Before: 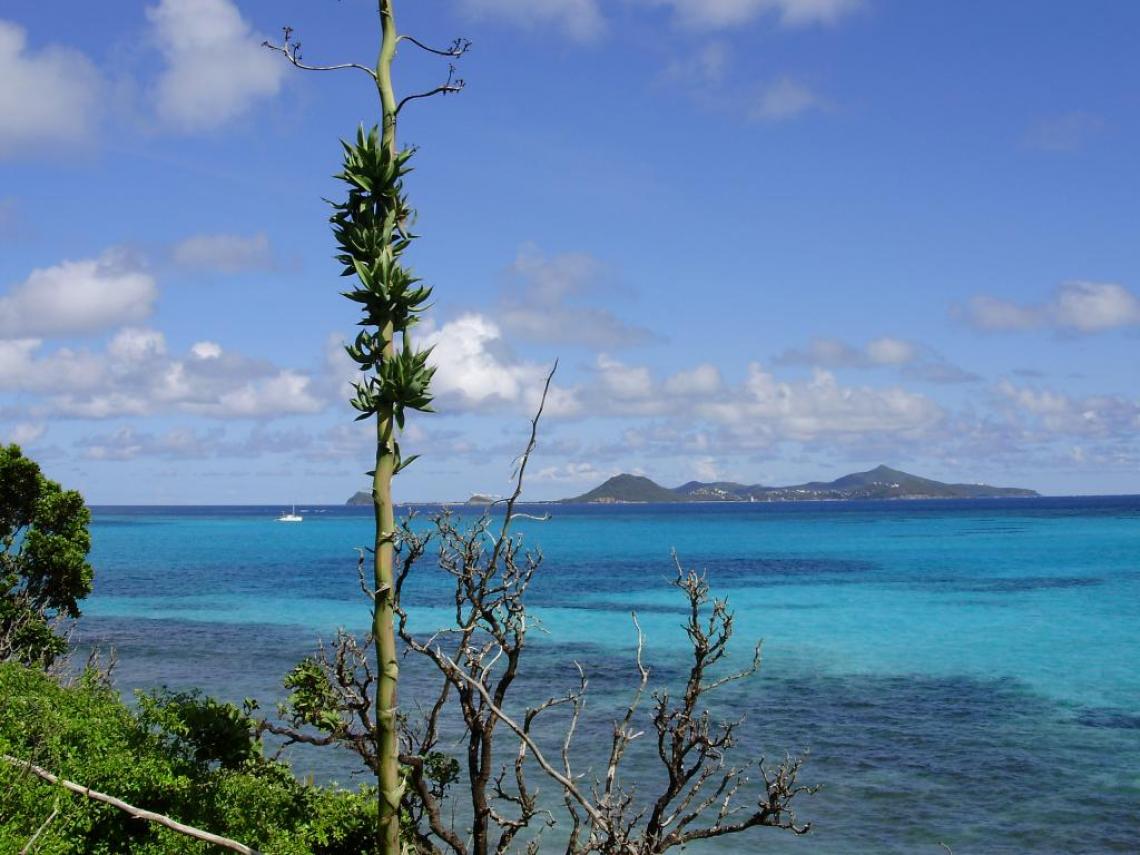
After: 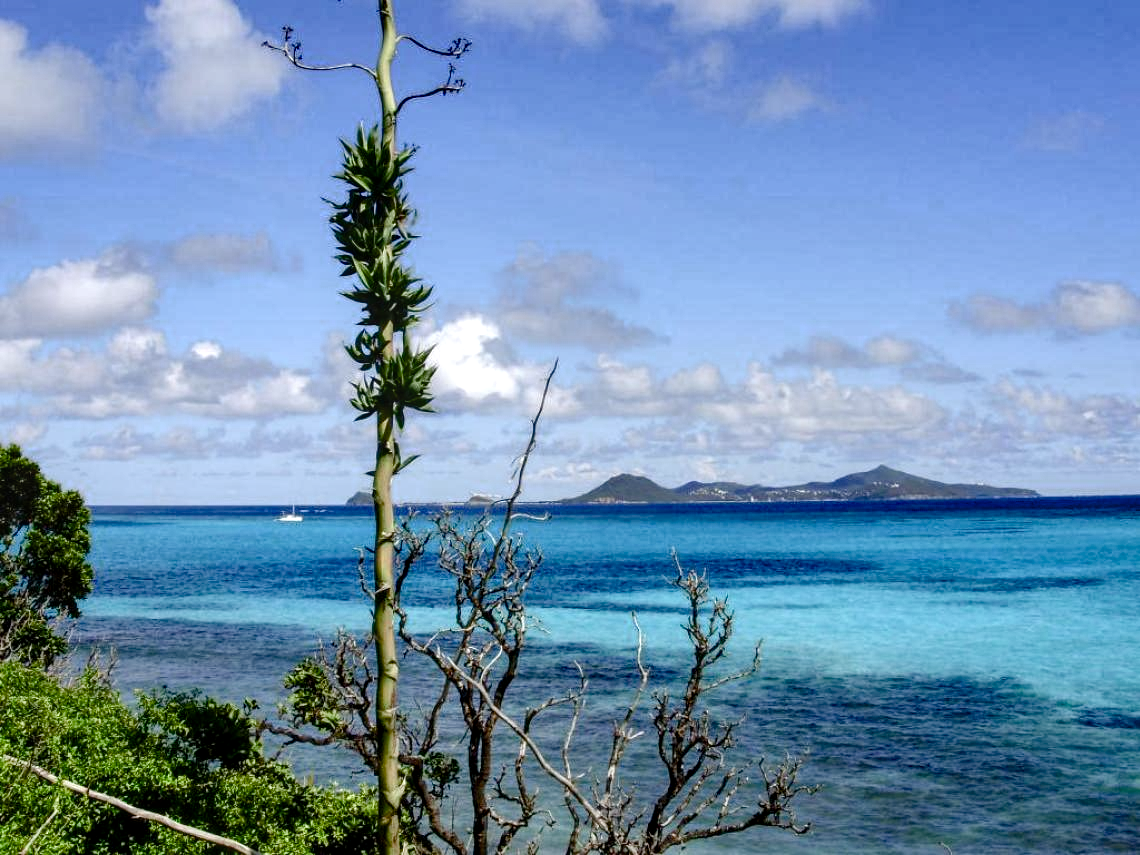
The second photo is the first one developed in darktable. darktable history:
tone equalizer: -8 EV -0.445 EV, -7 EV -0.404 EV, -6 EV -0.369 EV, -5 EV -0.231 EV, -3 EV 0.19 EV, -2 EV 0.318 EV, -1 EV 0.375 EV, +0 EV 0.414 EV, mask exposure compensation -0.491 EV
color balance rgb: perceptual saturation grading › global saturation 20%, perceptual saturation grading › highlights -49.849%, perceptual saturation grading › shadows 25.146%, saturation formula JzAzBz (2021)
local contrast: on, module defaults
shadows and highlights: soften with gaussian
